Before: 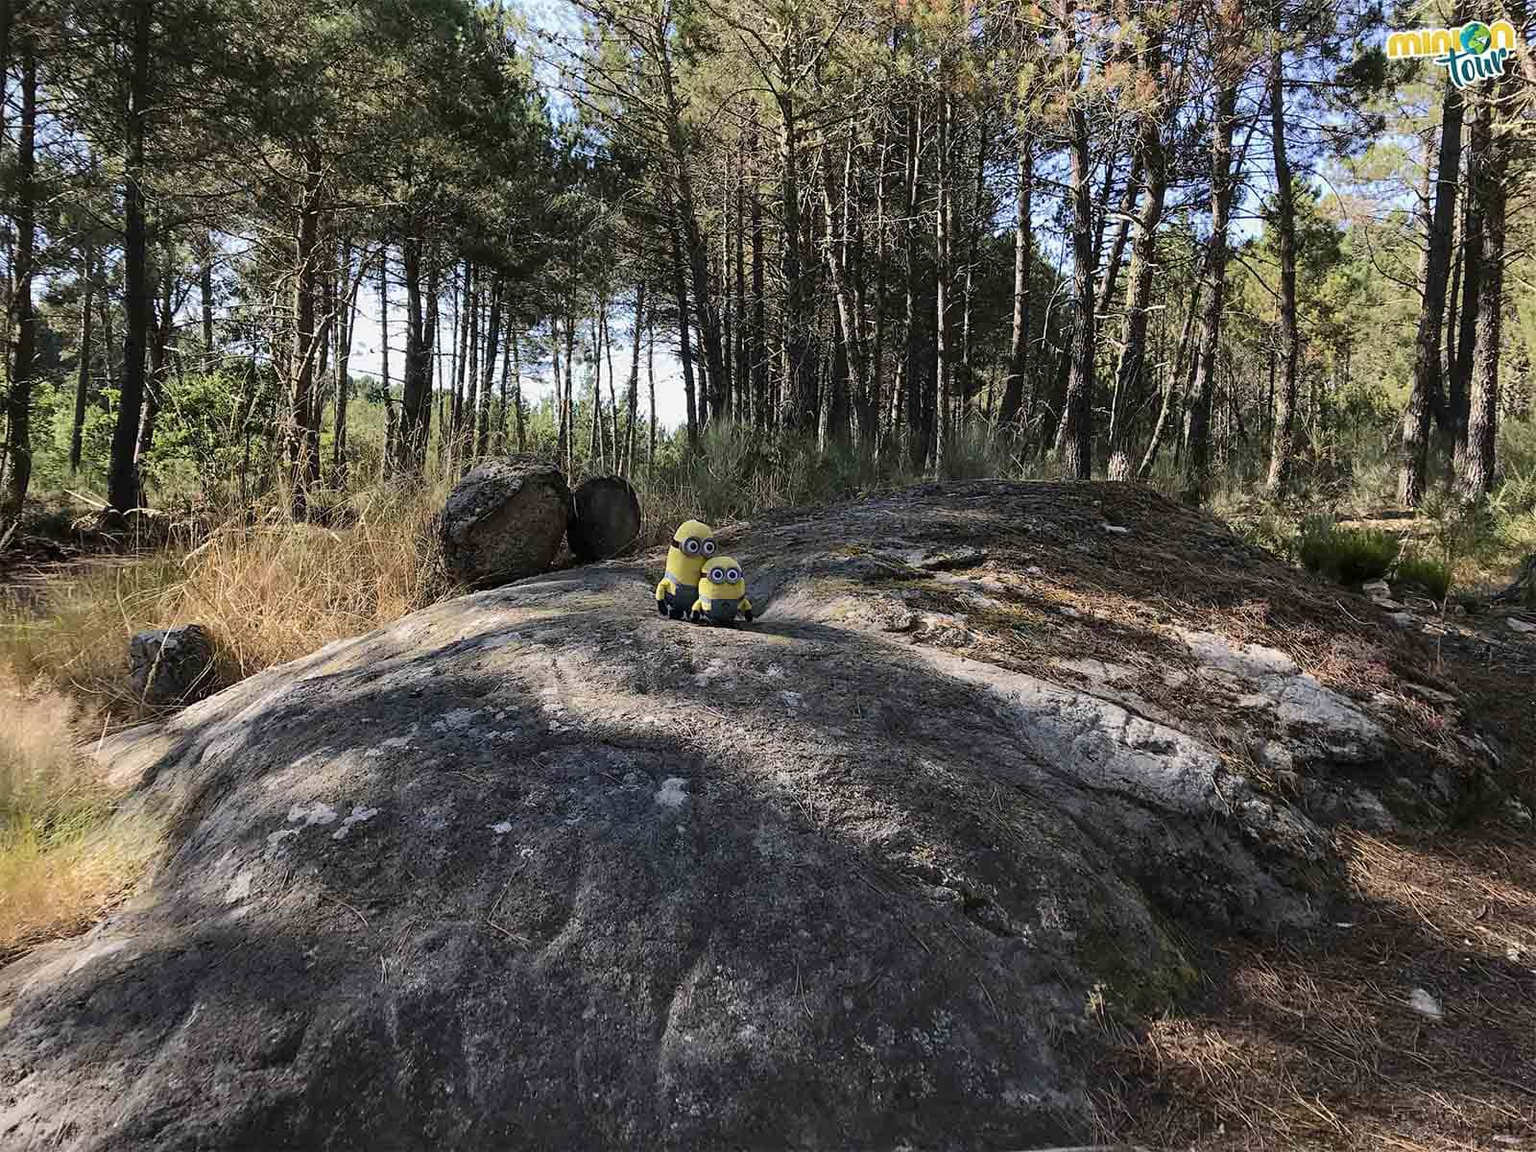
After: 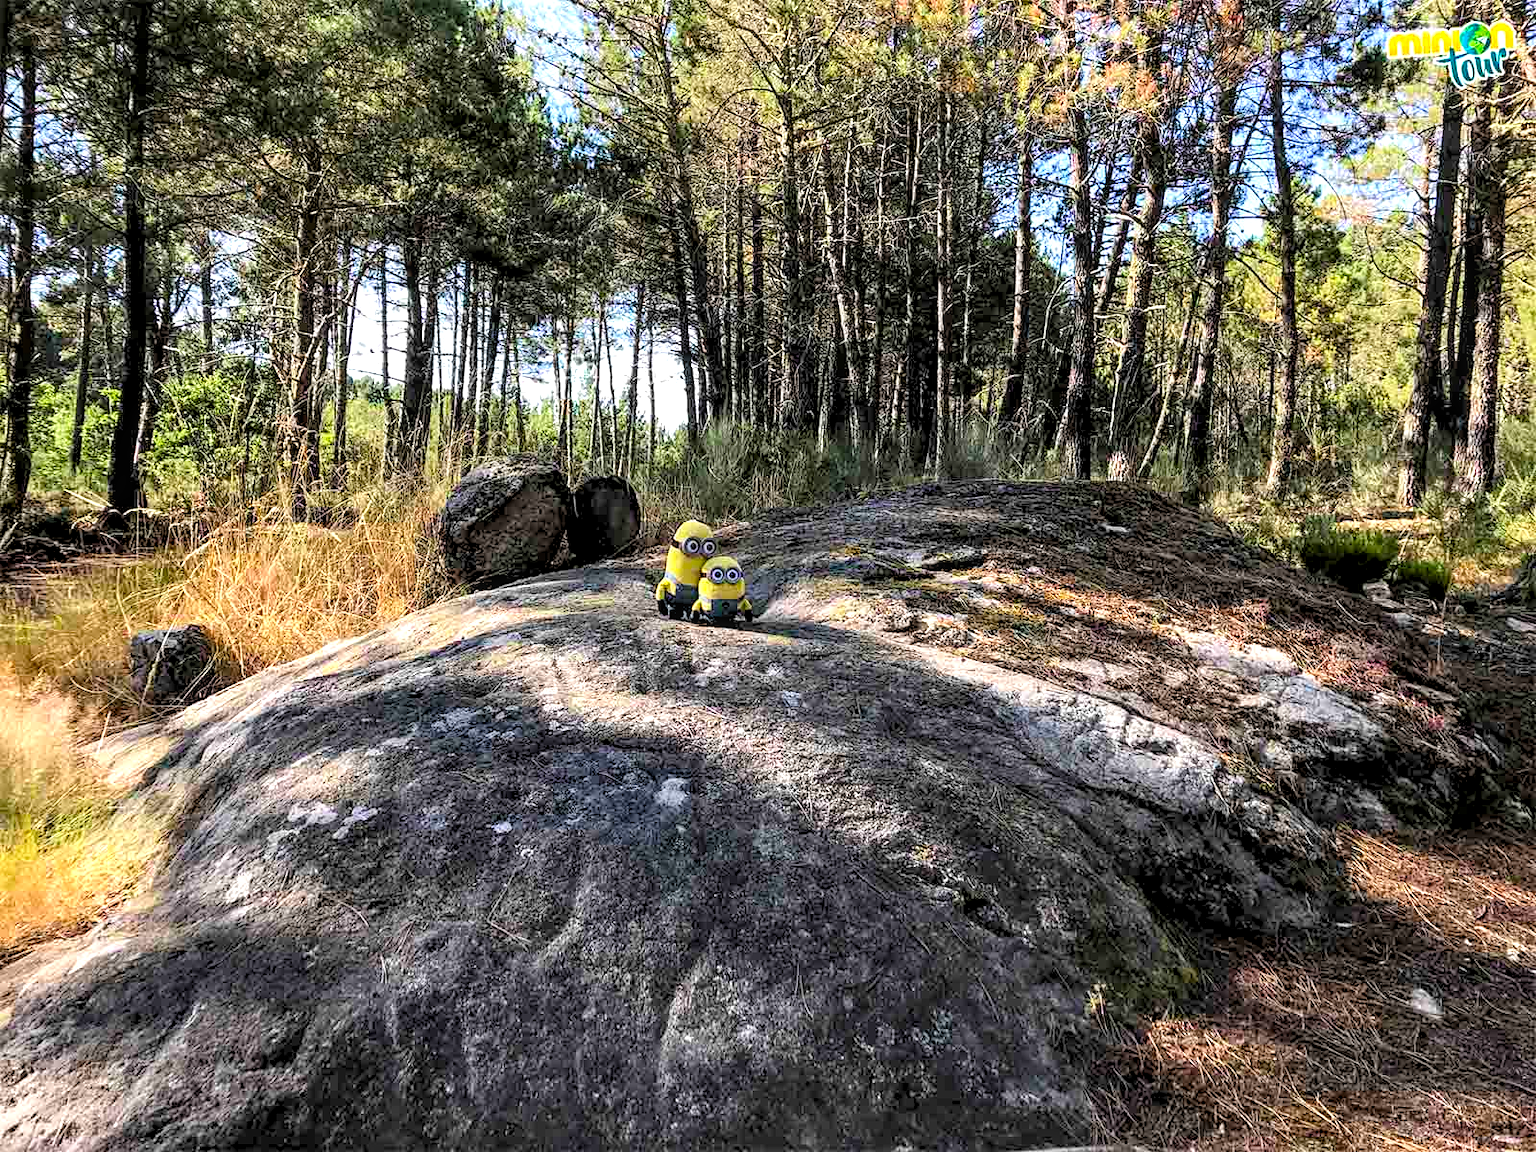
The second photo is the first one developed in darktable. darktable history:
contrast brightness saturation: contrast 0.09, saturation 0.28
exposure: black level correction 0.001, exposure 0.5 EV, compensate exposure bias true, compensate highlight preservation false
local contrast: detail 130%
rgb levels: levels [[0.013, 0.434, 0.89], [0, 0.5, 1], [0, 0.5, 1]]
